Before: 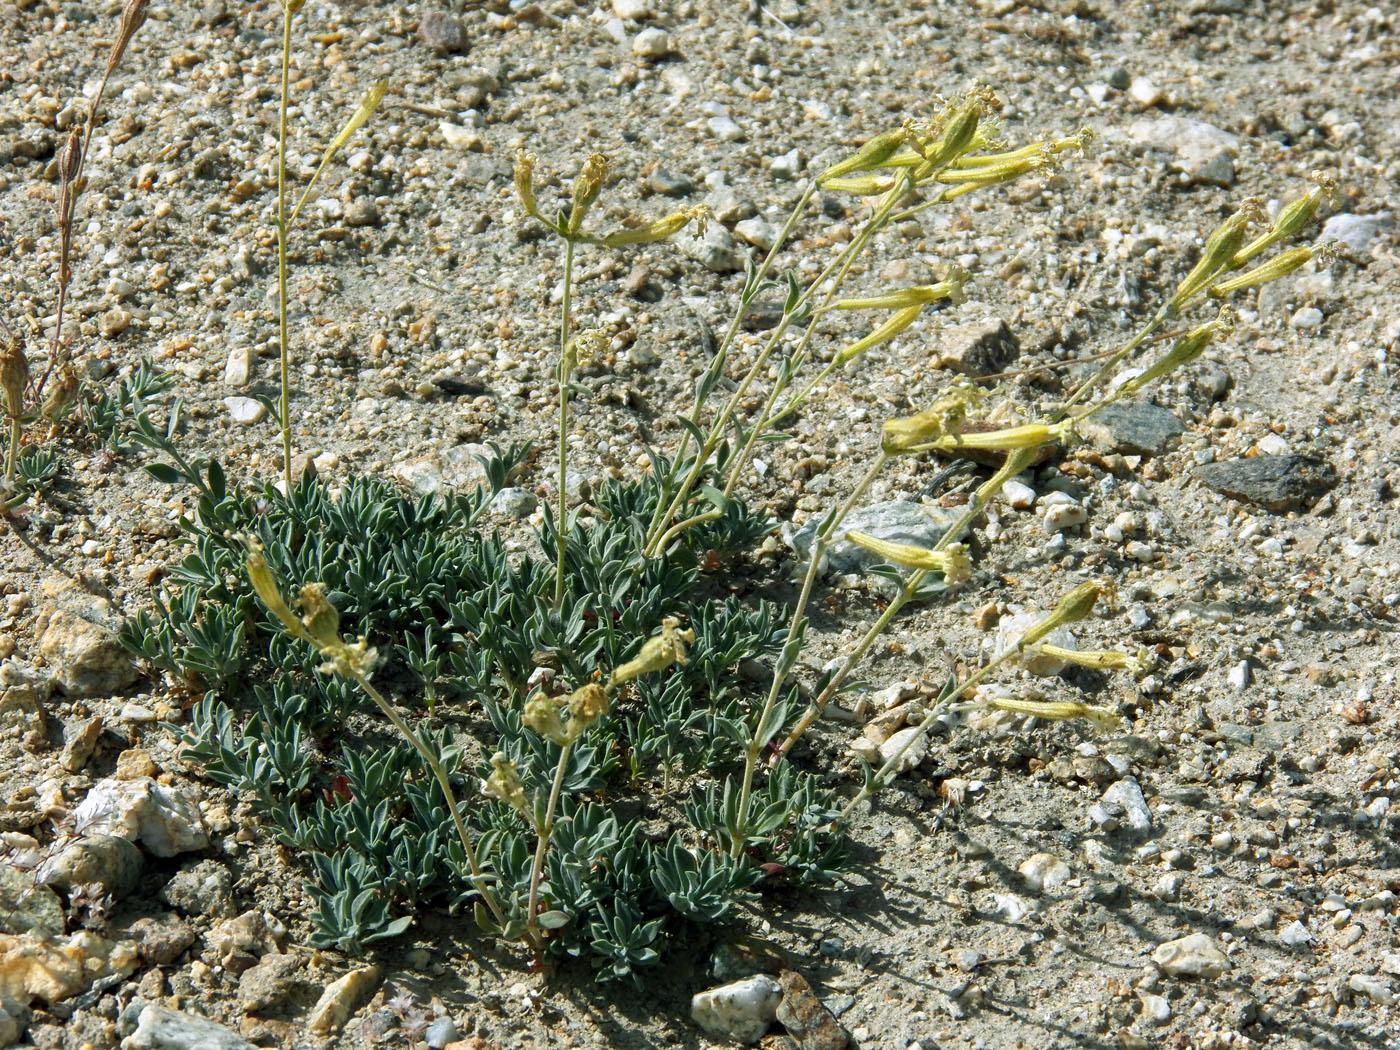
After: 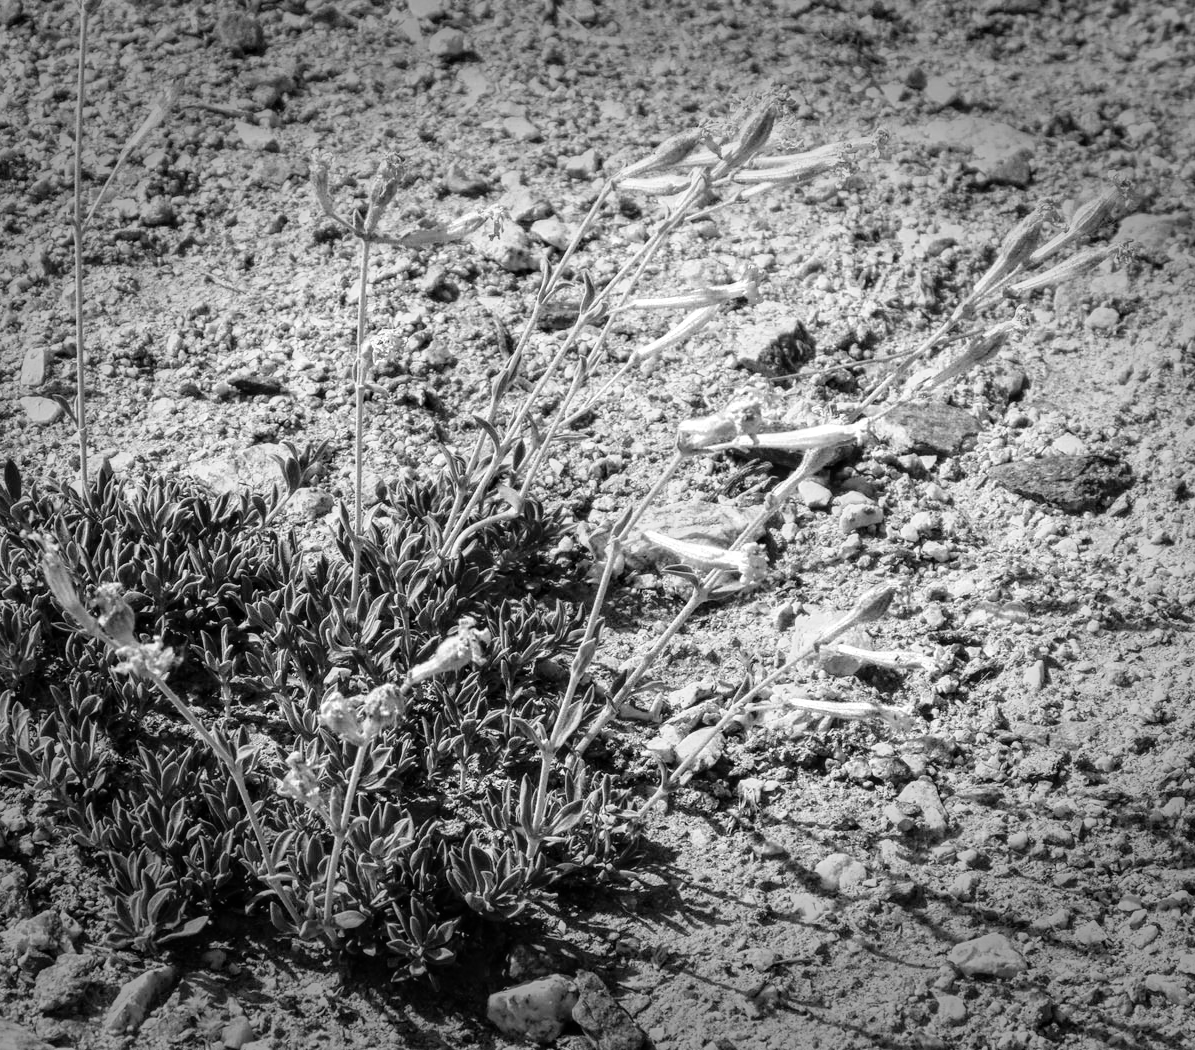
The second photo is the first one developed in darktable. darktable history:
monochrome: a -74.22, b 78.2
contrast brightness saturation: contrast 0.05
vignetting: fall-off start 70.97%, brightness -0.584, saturation -0.118, width/height ratio 1.333
exposure: black level correction 0, compensate exposure bias true, compensate highlight preservation false
color zones: curves: ch0 [(0, 0.473) (0.001, 0.473) (0.226, 0.548) (0.4, 0.589) (0.525, 0.54) (0.728, 0.403) (0.999, 0.473) (1, 0.473)]; ch1 [(0, 0.619) (0.001, 0.619) (0.234, 0.388) (0.4, 0.372) (0.528, 0.422) (0.732, 0.53) (0.999, 0.619) (1, 0.619)]; ch2 [(0, 0.547) (0.001, 0.547) (0.226, 0.45) (0.4, 0.525) (0.525, 0.585) (0.8, 0.511) (0.999, 0.547) (1, 0.547)]
local contrast: on, module defaults
tone curve: curves: ch0 [(0, 0.013) (0.129, 0.1) (0.327, 0.382) (0.489, 0.573) (0.66, 0.748) (0.858, 0.926) (1, 0.977)]; ch1 [(0, 0) (0.353, 0.344) (0.45, 0.46) (0.498, 0.498) (0.521, 0.512) (0.563, 0.559) (0.592, 0.578) (0.647, 0.657) (1, 1)]; ch2 [(0, 0) (0.333, 0.346) (0.375, 0.375) (0.424, 0.43) (0.476, 0.492) (0.502, 0.502) (0.524, 0.531) (0.579, 0.61) (0.612, 0.644) (0.66, 0.715) (1, 1)], color space Lab, independent channels, preserve colors none
crop and rotate: left 14.584%
